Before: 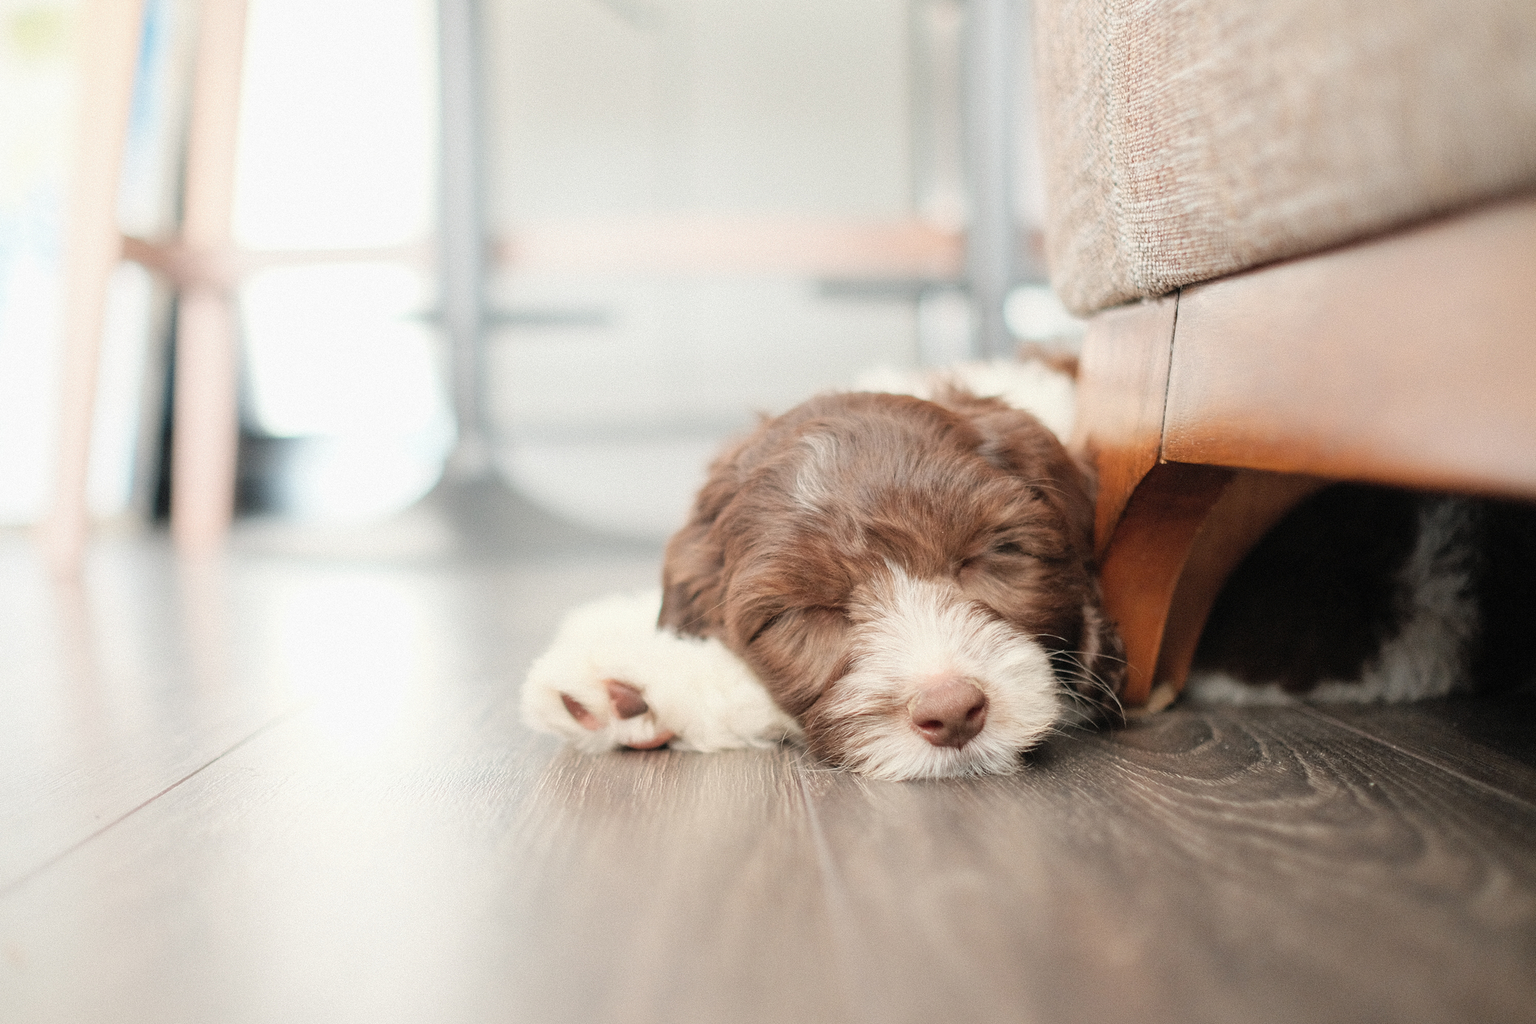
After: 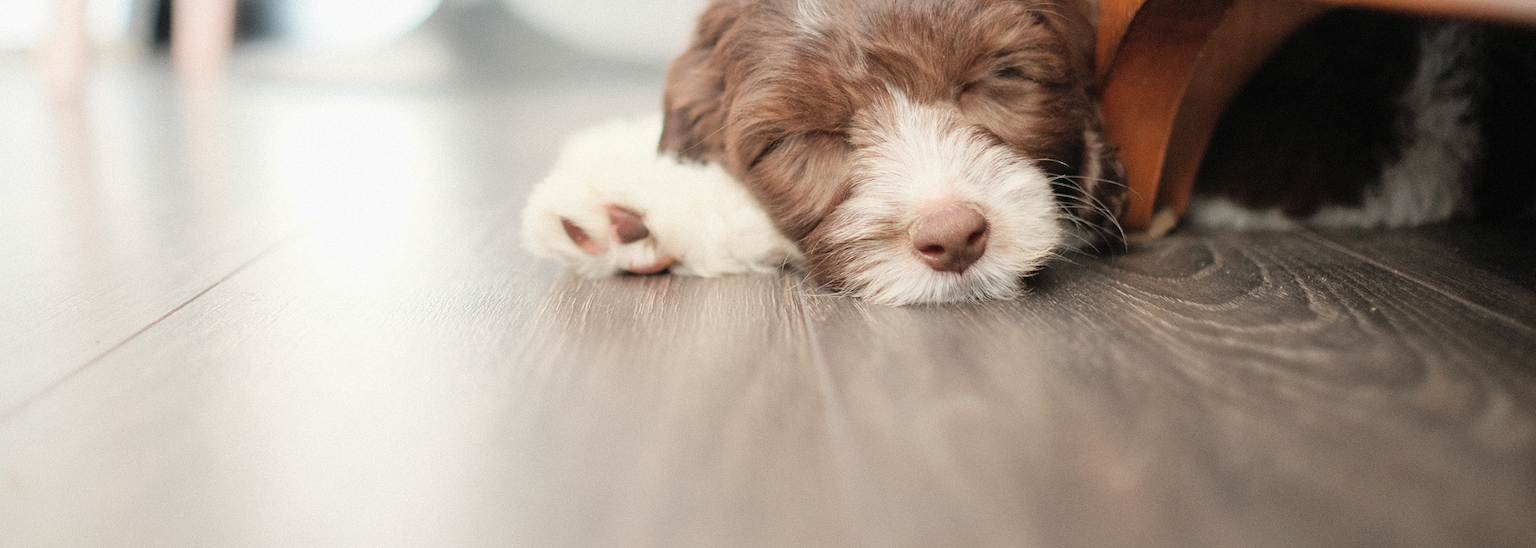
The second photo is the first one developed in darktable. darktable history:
crop and rotate: top 46.453%, right 0.062%
